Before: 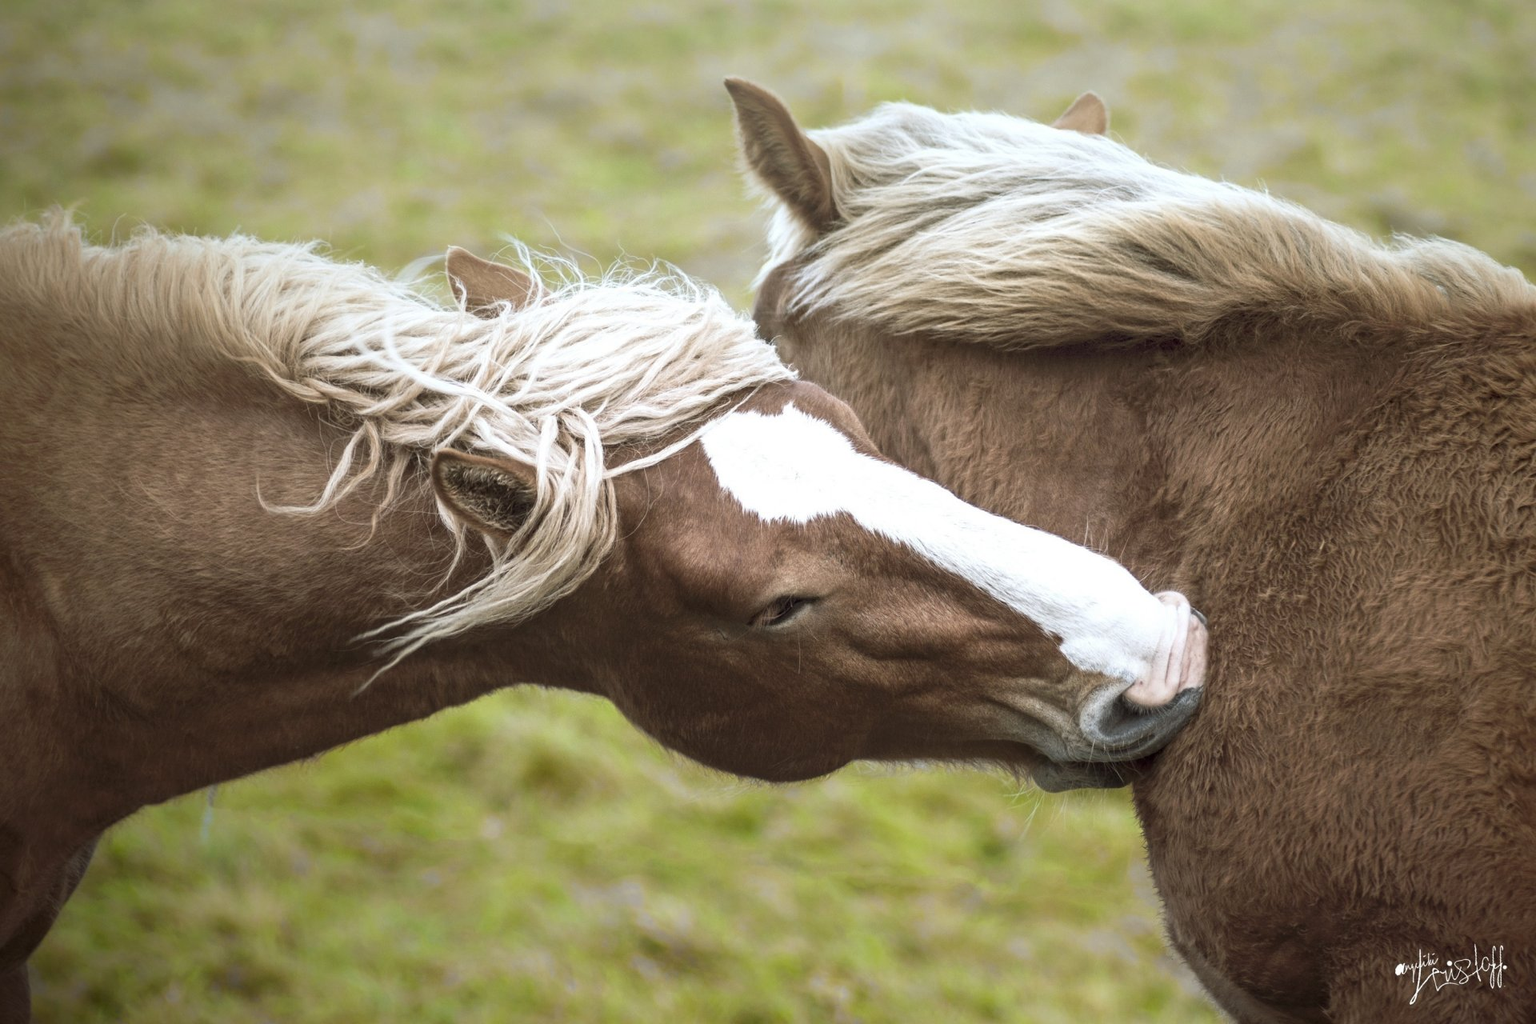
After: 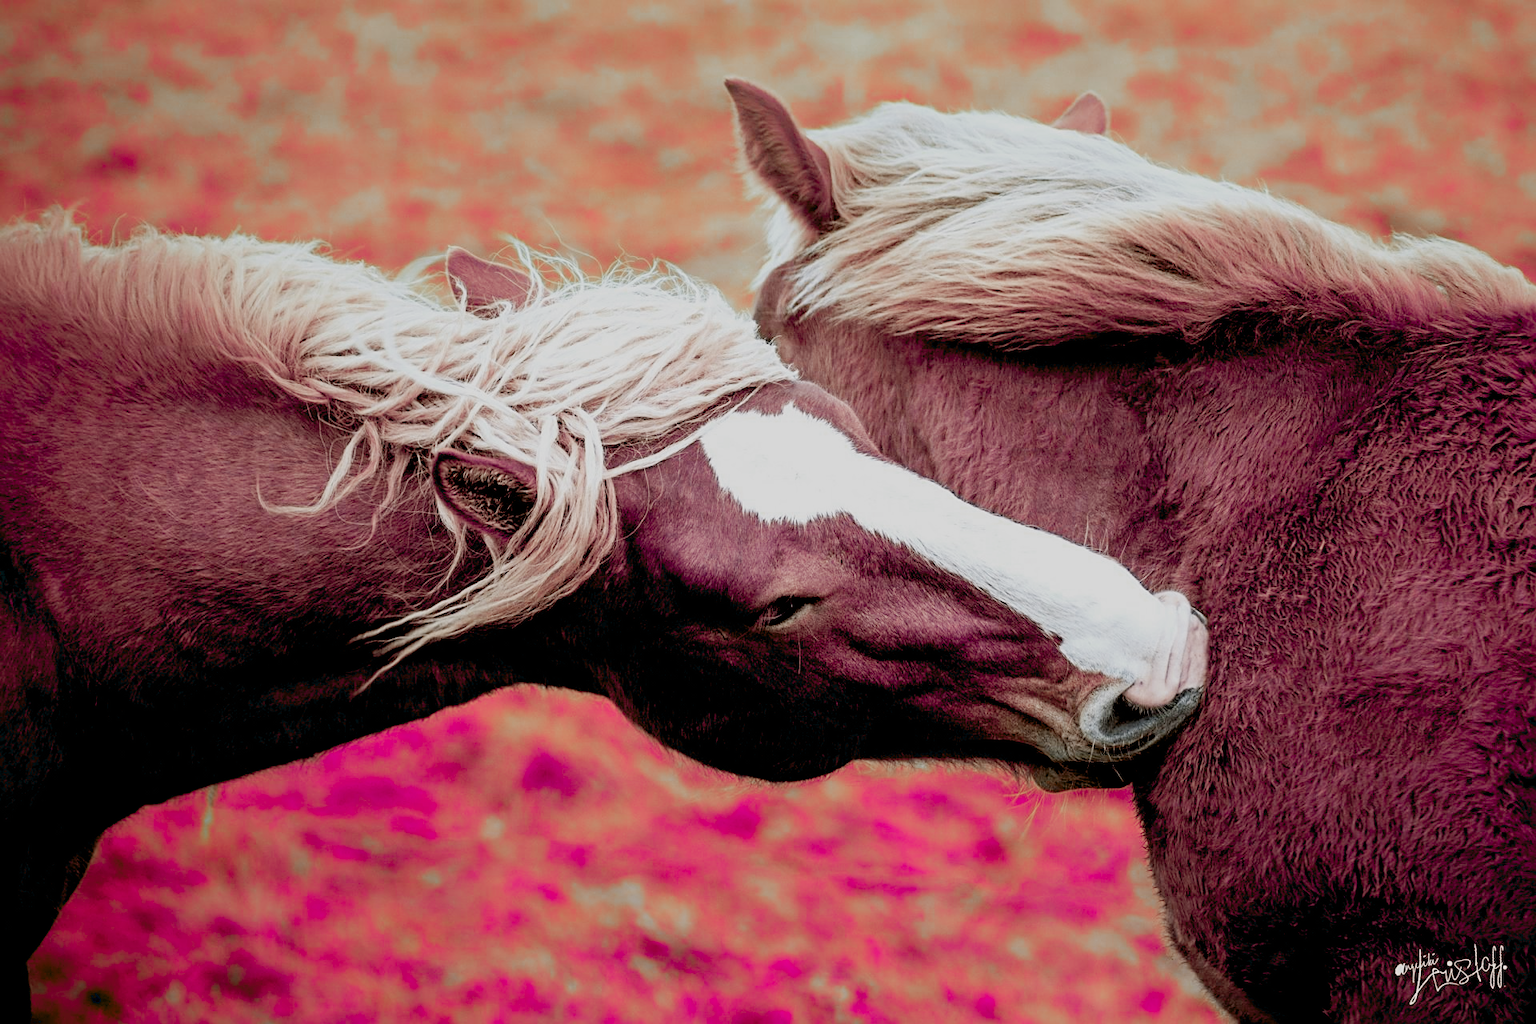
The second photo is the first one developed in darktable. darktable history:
exposure: black level correction 0.031, exposure 0.309 EV, compensate highlight preservation false
sharpen: amount 0.479
color zones: curves: ch0 [(0.826, 0.353)]; ch1 [(0.242, 0.647) (0.889, 0.342)]; ch2 [(0.246, 0.089) (0.969, 0.068)]
filmic rgb: black relative exposure -6.97 EV, white relative exposure 5.63 EV, hardness 2.85, preserve chrominance max RGB, iterations of high-quality reconstruction 0
